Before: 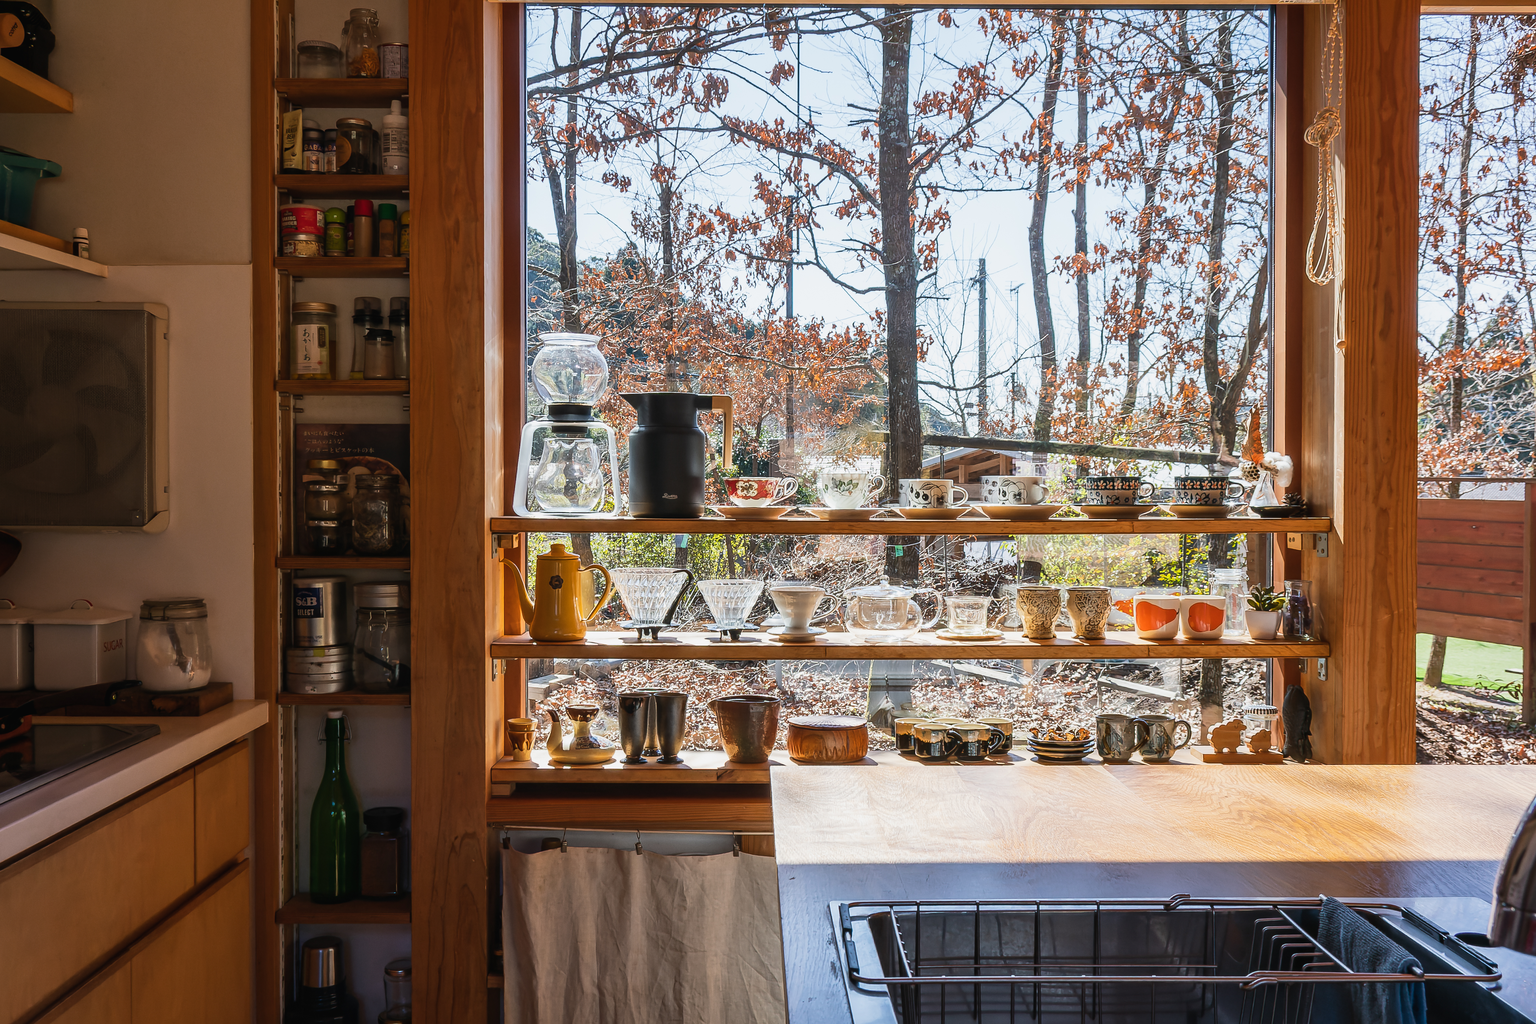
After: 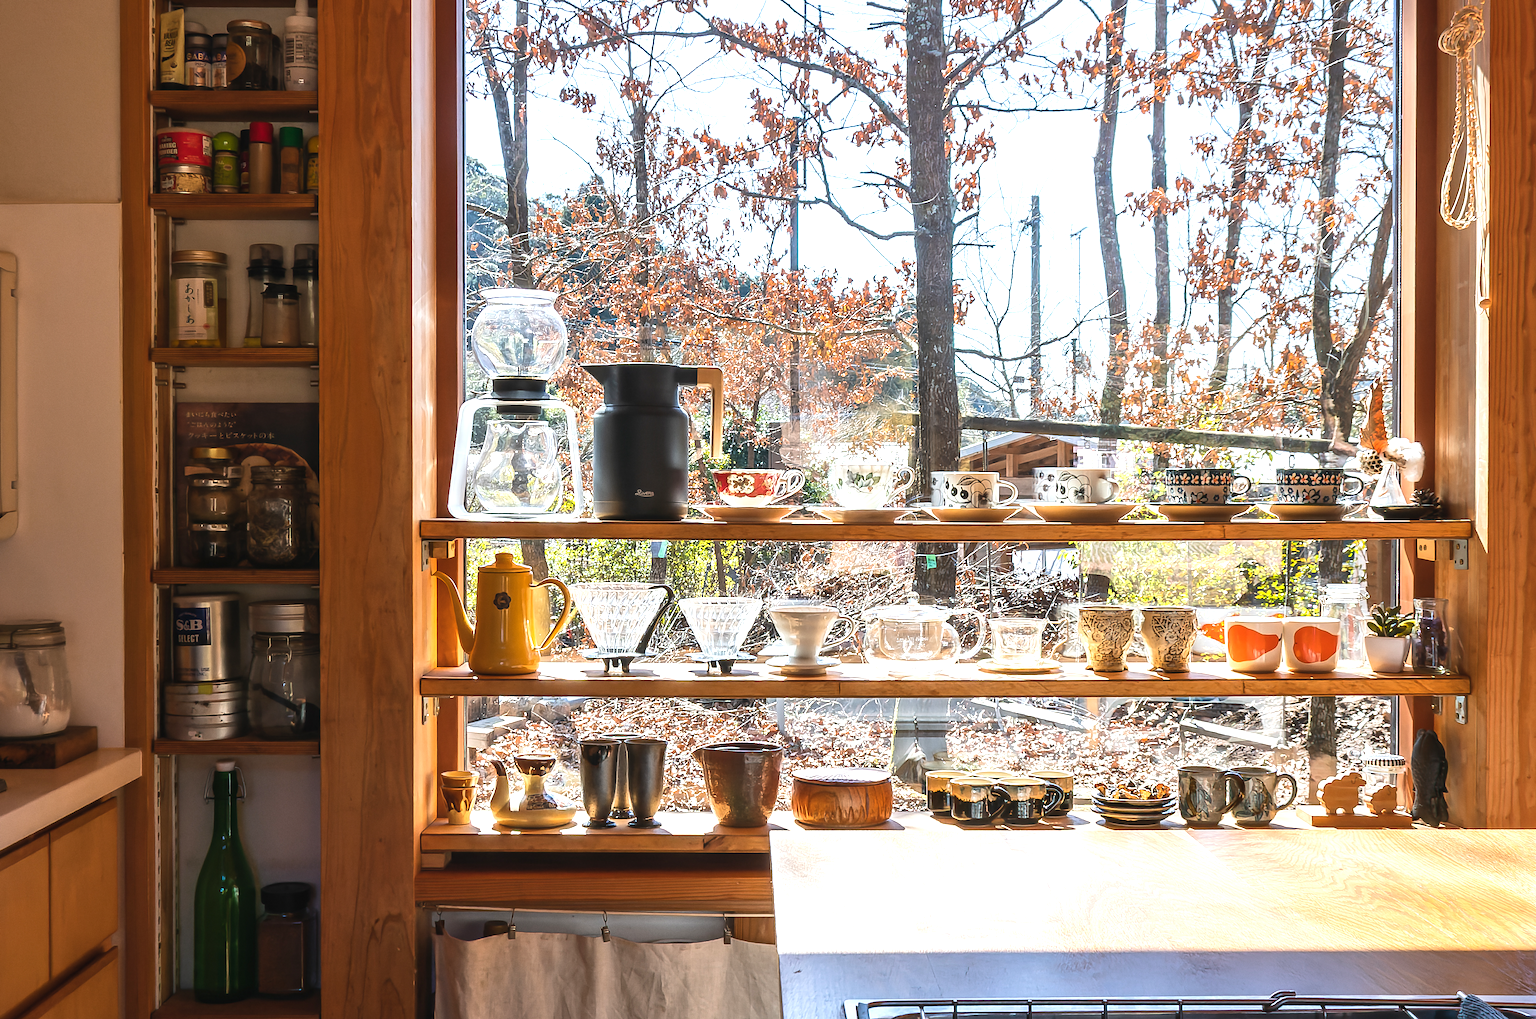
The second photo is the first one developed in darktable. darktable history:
exposure: black level correction 0, exposure 0.703 EV, compensate highlight preservation false
crop and rotate: left 10.117%, top 10.008%, right 9.976%, bottom 10.403%
